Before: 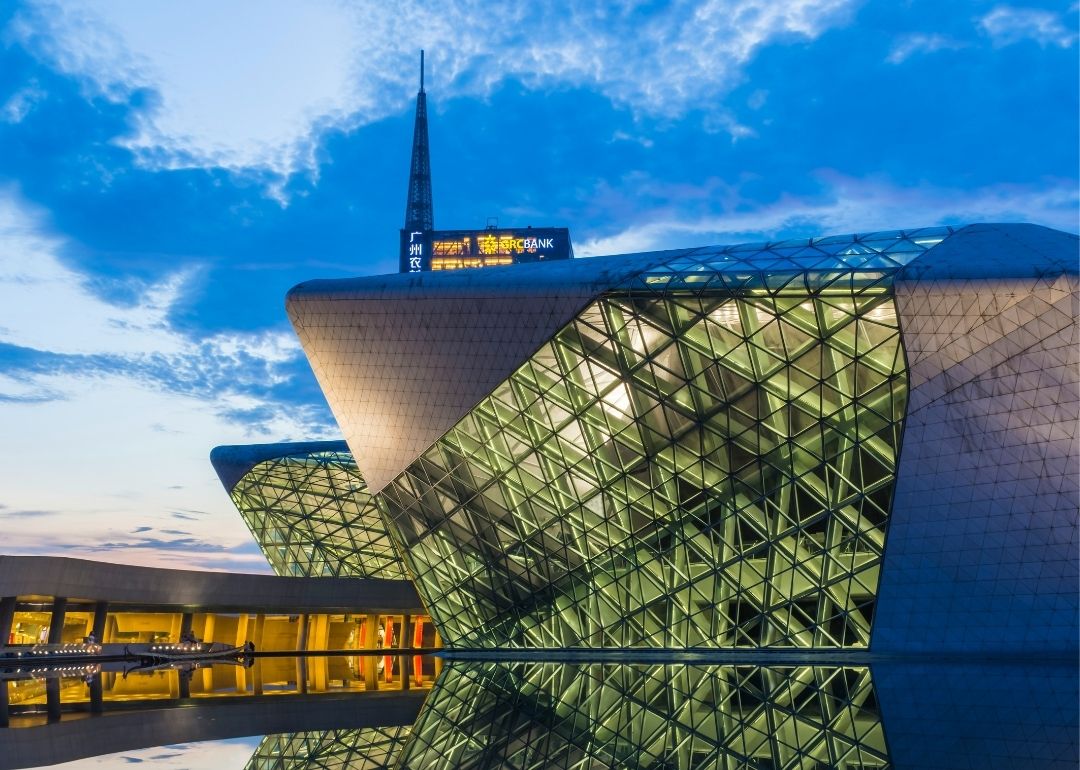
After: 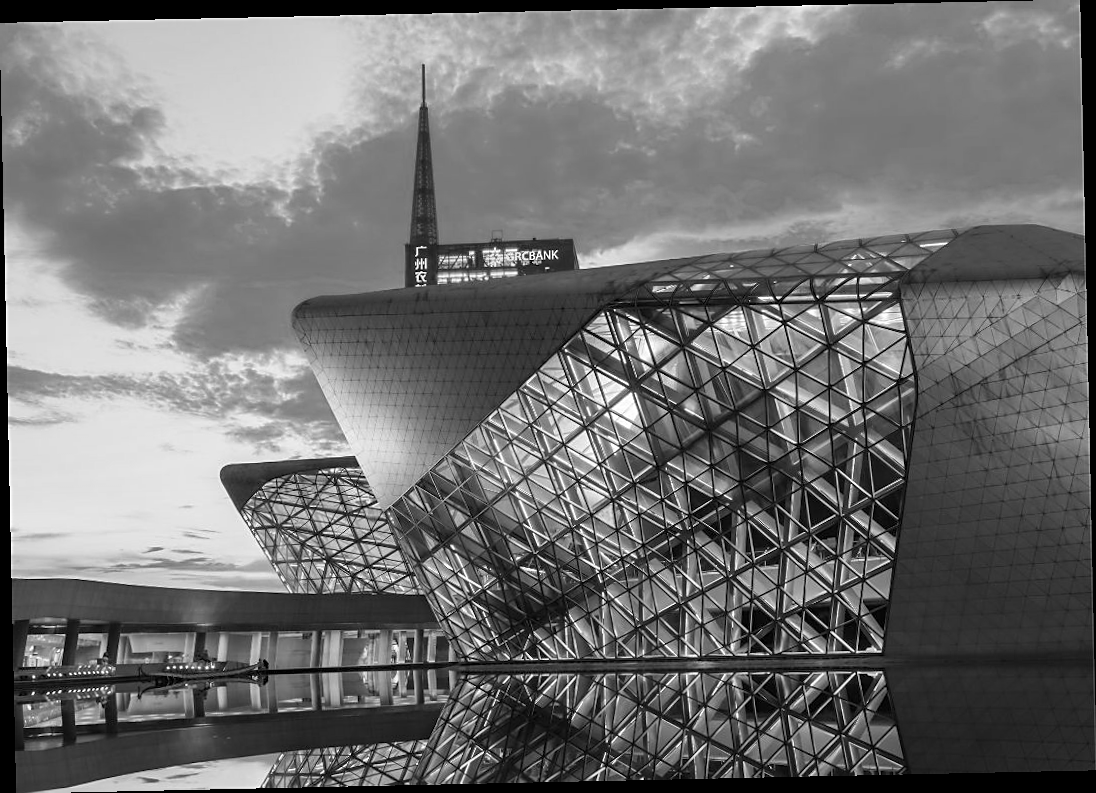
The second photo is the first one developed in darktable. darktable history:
sharpen: radius 1.864, amount 0.398, threshold 1.271
rotate and perspective: rotation -1.24°, automatic cropping off
monochrome: on, module defaults
